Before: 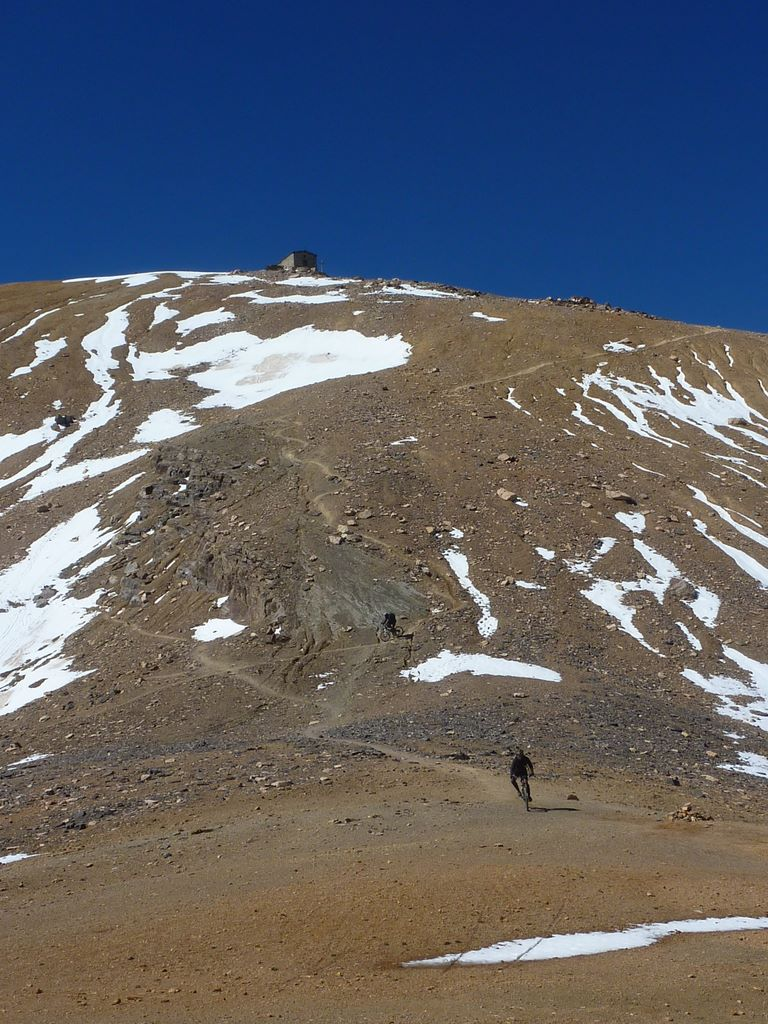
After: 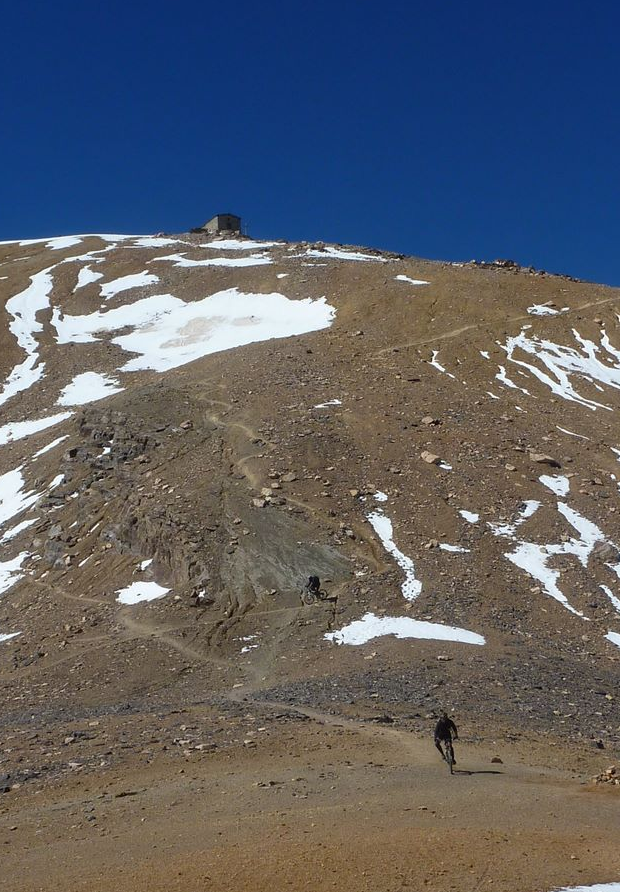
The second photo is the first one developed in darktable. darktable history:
crop: left 9.913%, top 3.626%, right 9.232%, bottom 9.245%
